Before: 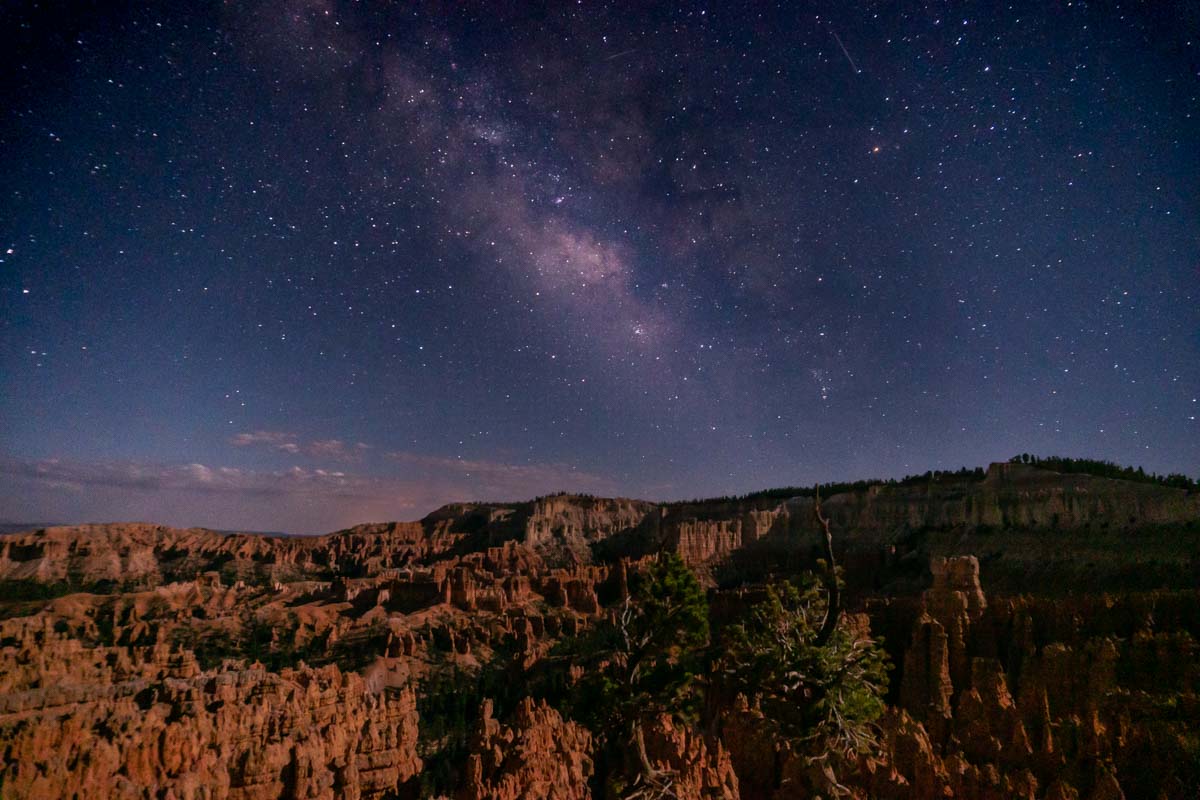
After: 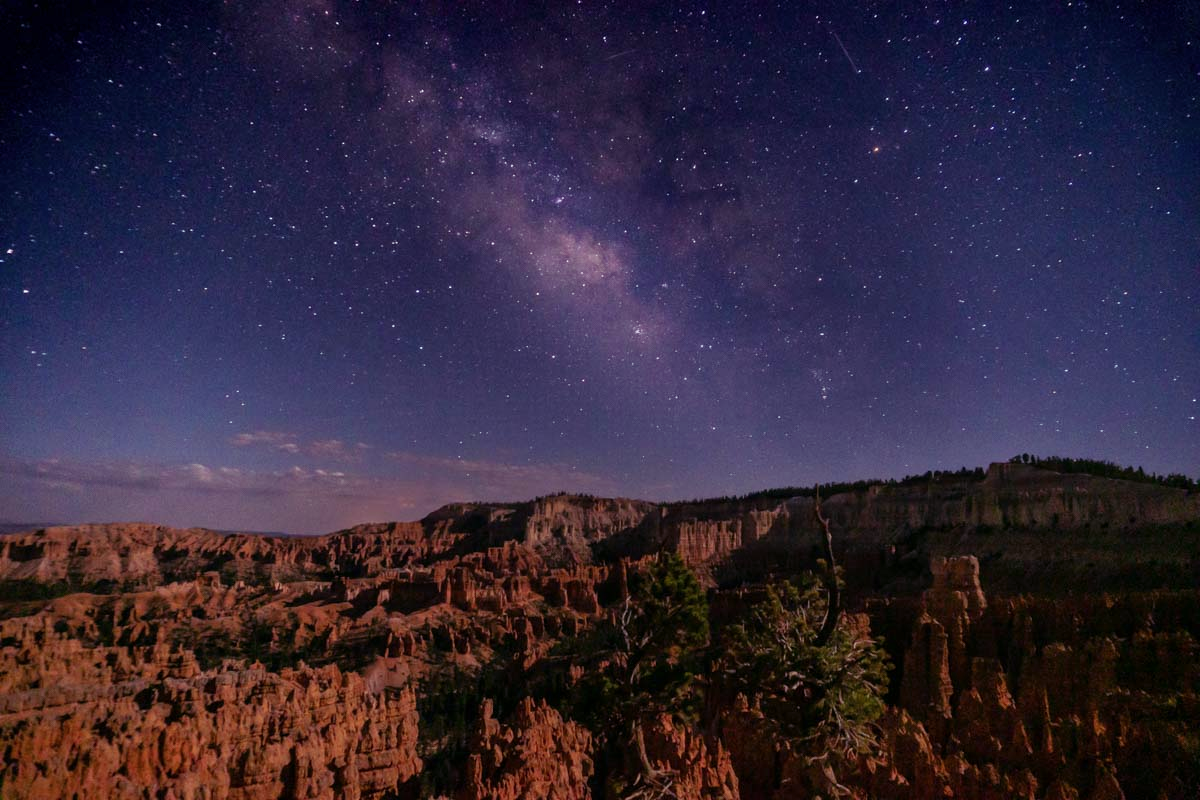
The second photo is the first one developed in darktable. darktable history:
color balance rgb: shadows lift › luminance 0.275%, shadows lift › chroma 7.015%, shadows lift › hue 298.51°, perceptual saturation grading › global saturation 7.339%, perceptual saturation grading › shadows 5.152%, global vibrance -24.093%
